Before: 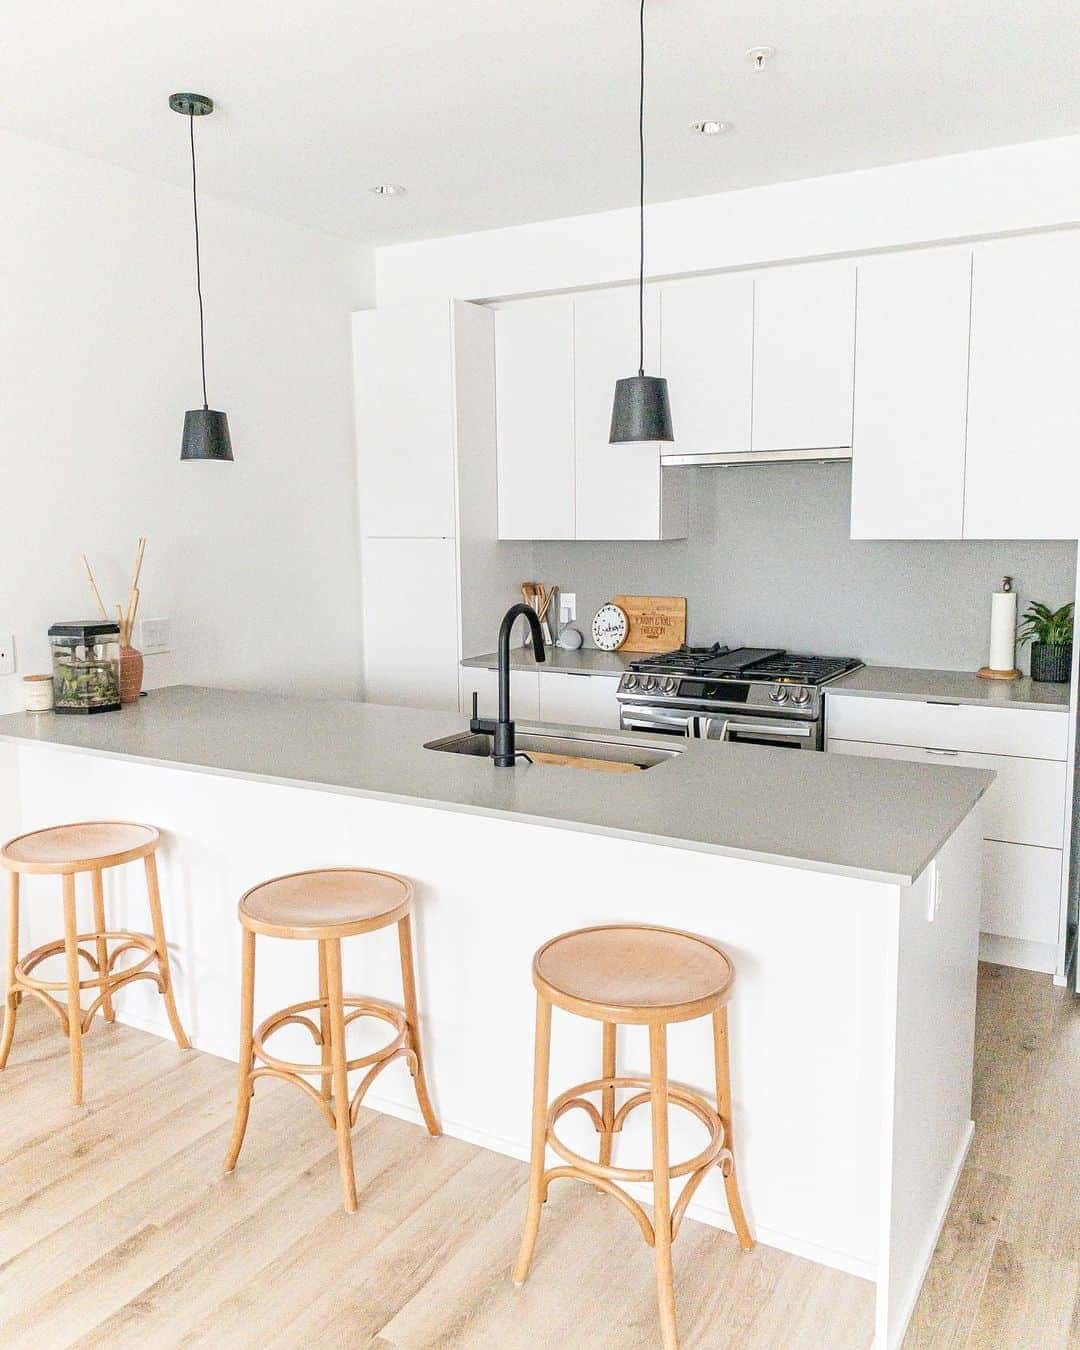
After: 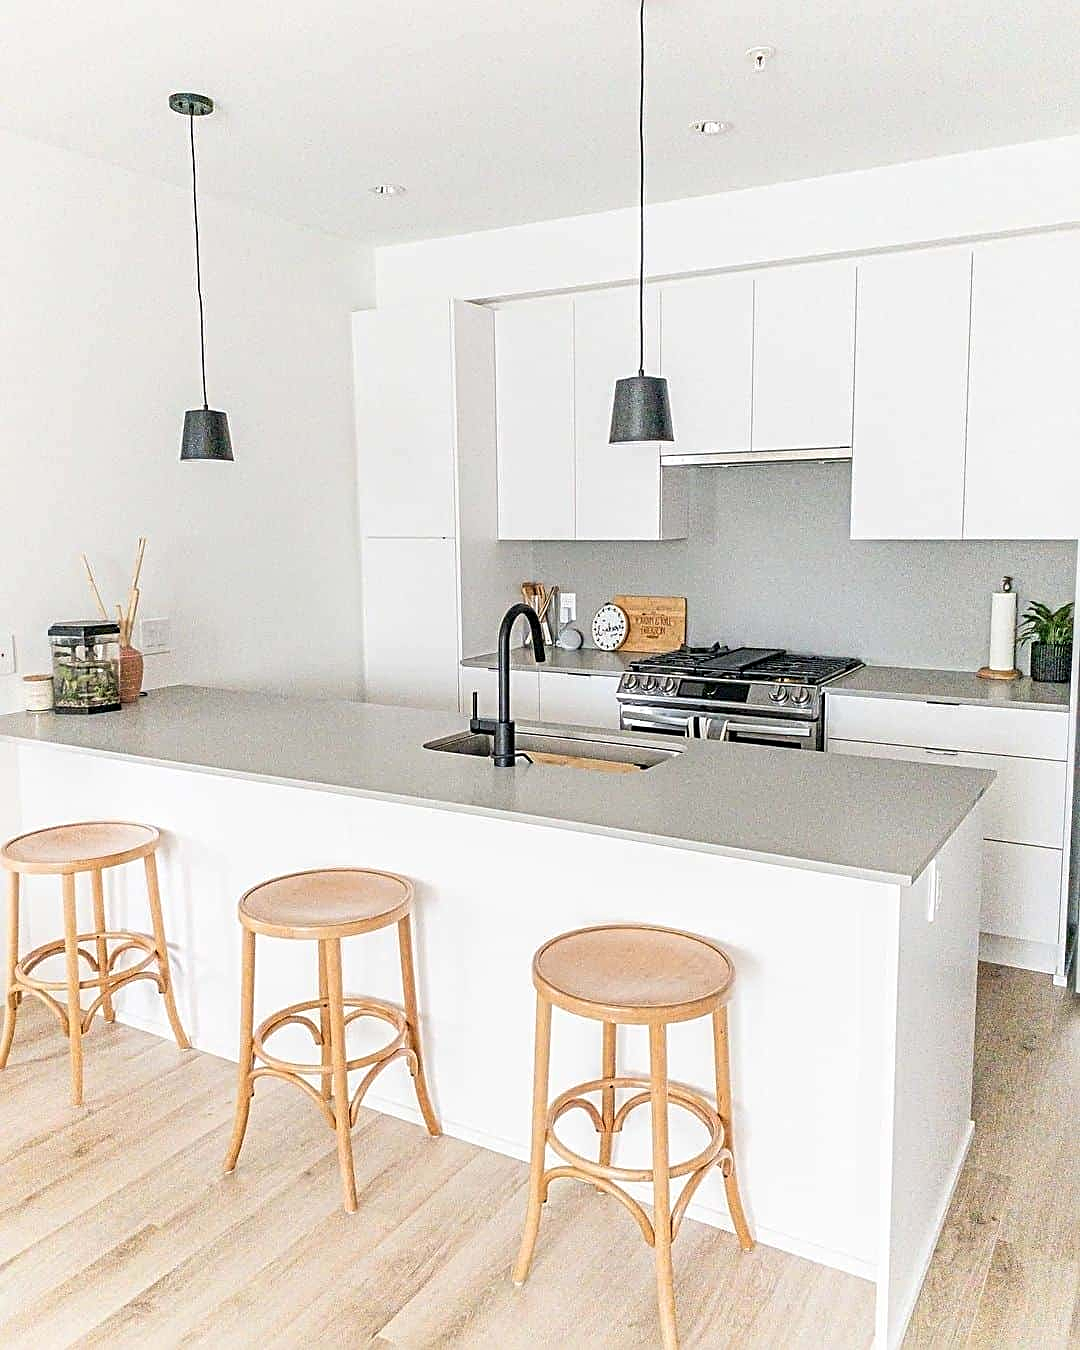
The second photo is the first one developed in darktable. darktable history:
rotate and perspective: automatic cropping original format, crop left 0, crop top 0
sharpen: radius 2.531, amount 0.628
